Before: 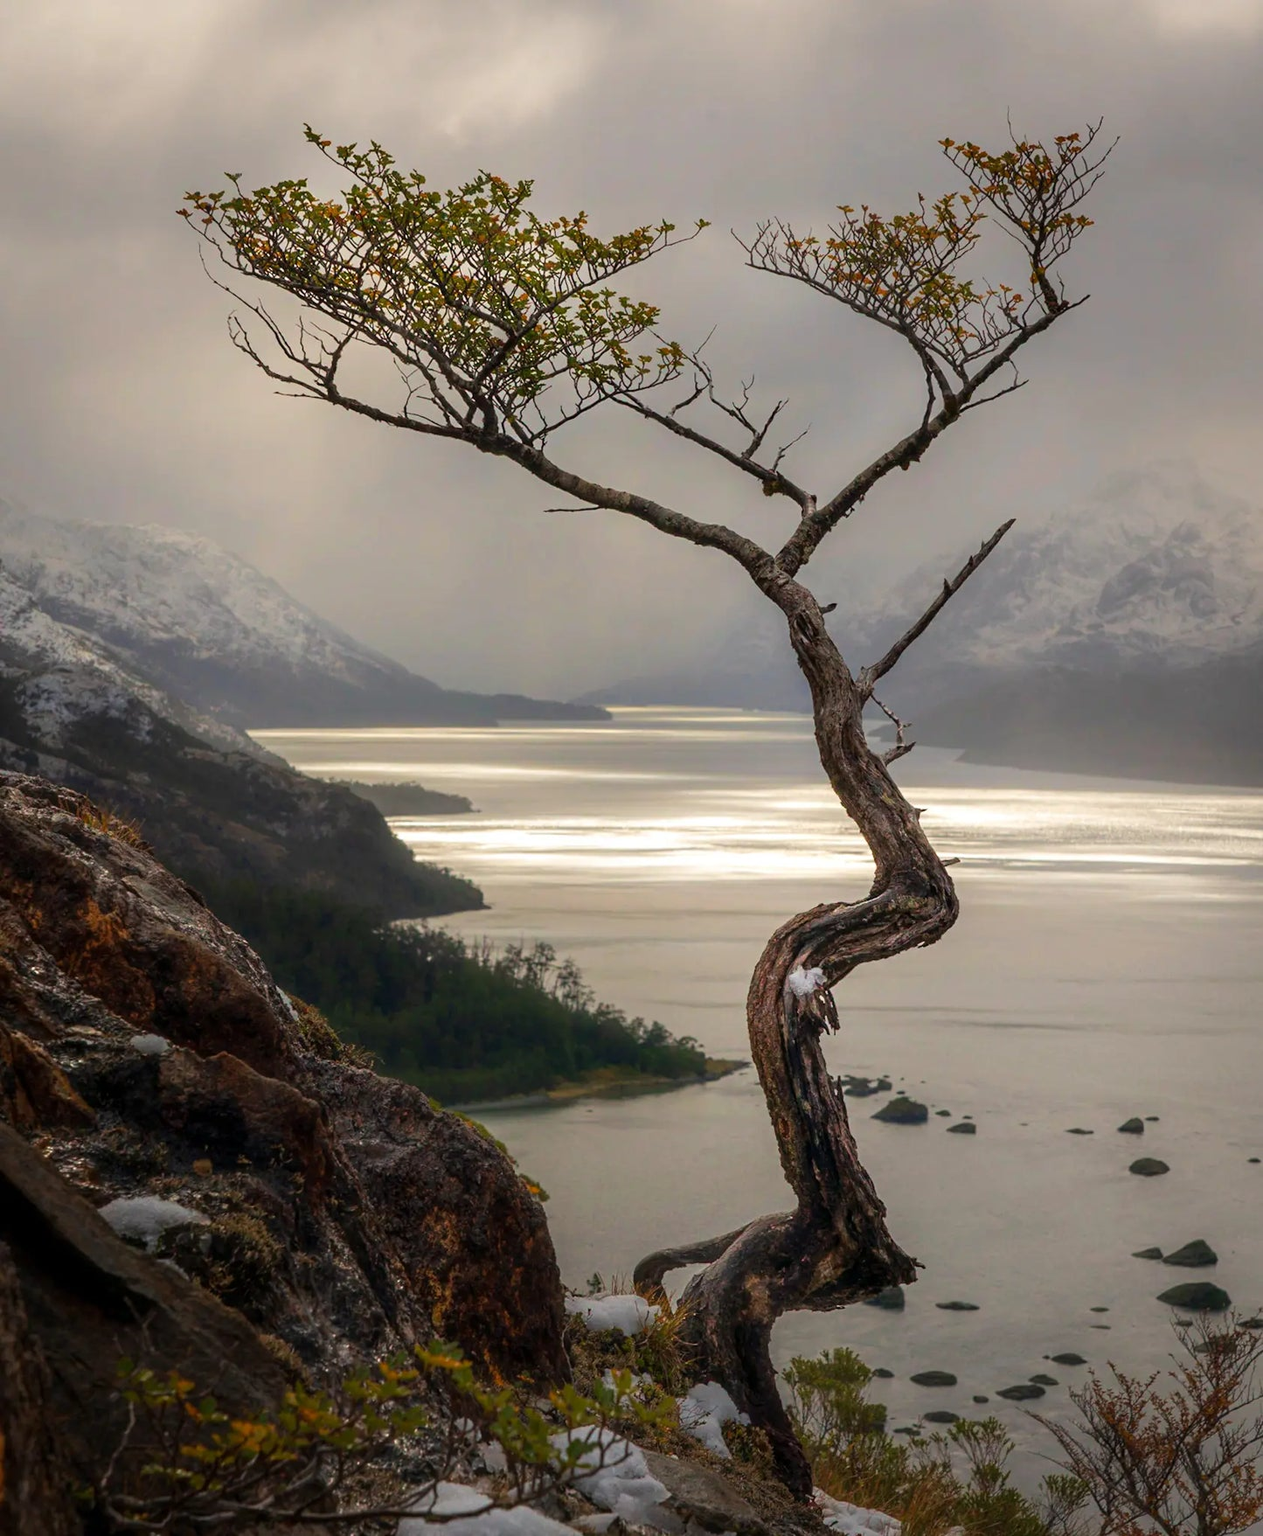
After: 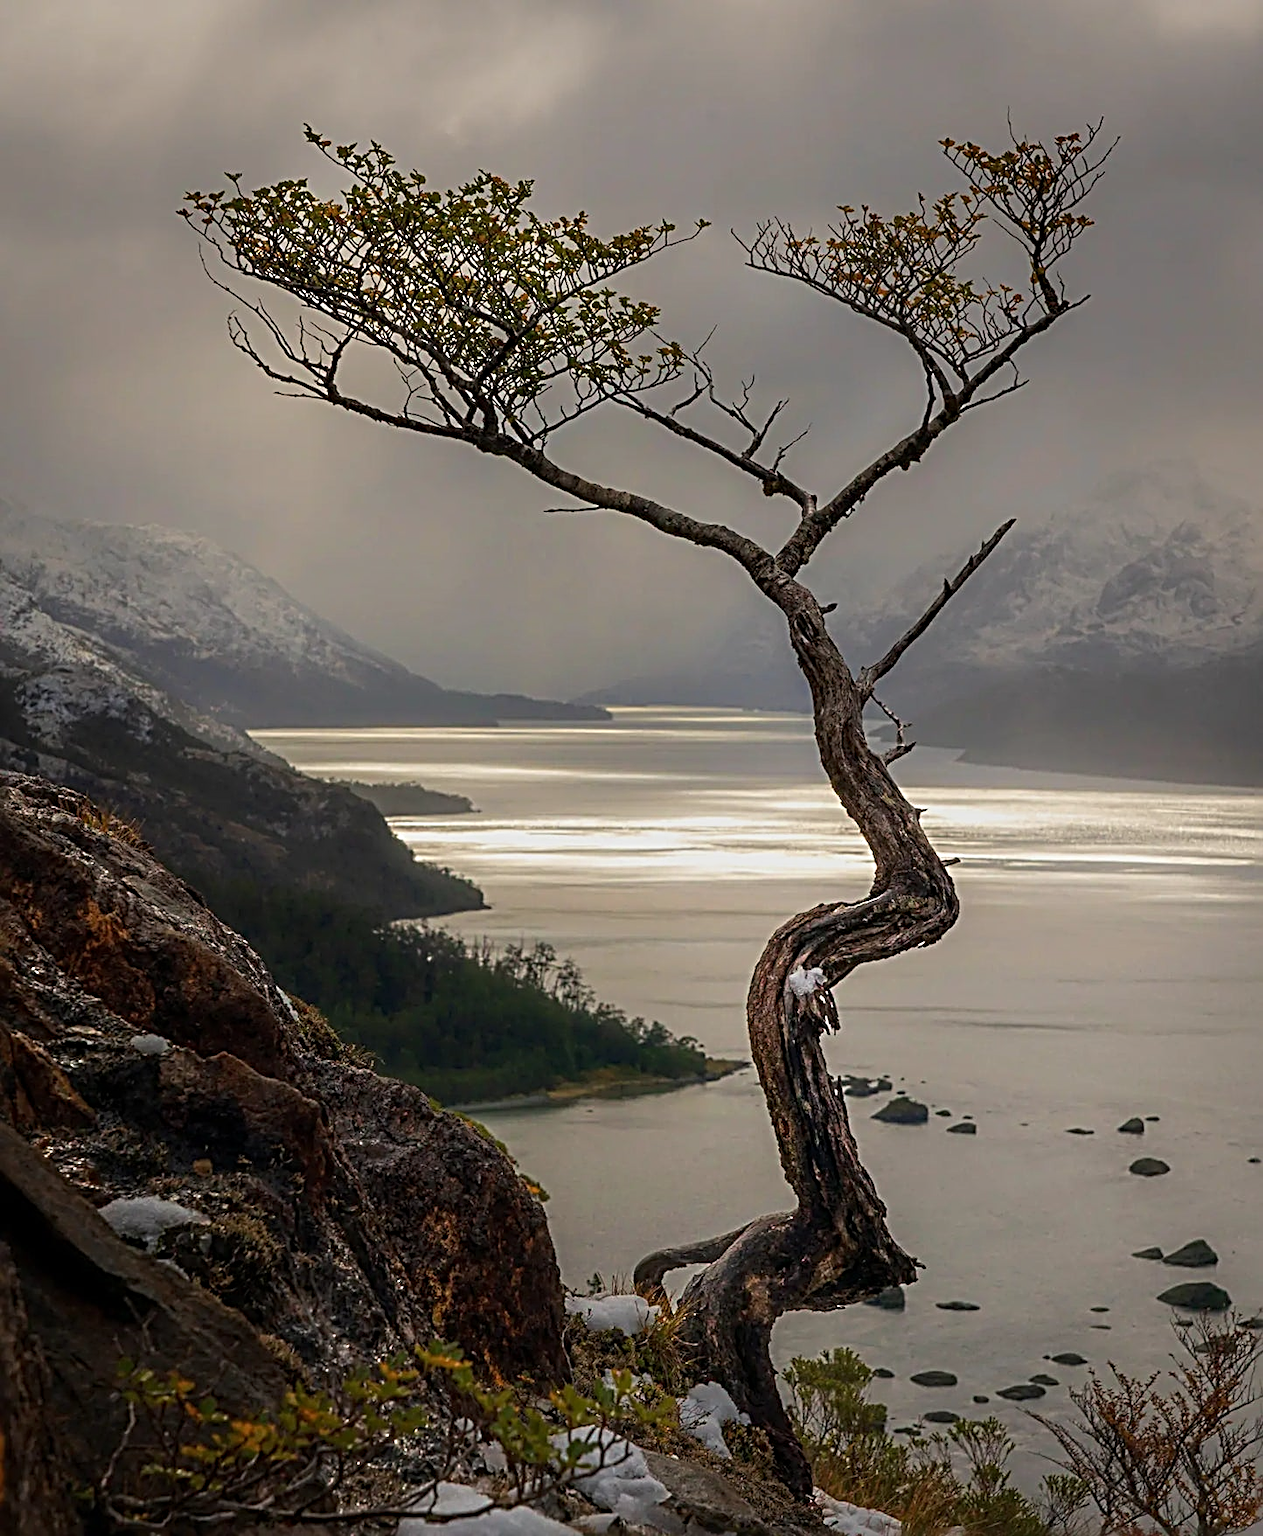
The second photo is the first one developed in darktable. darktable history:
sharpen: radius 3.69, amount 0.928
tone equalizer: on, module defaults
graduated density: rotation -0.352°, offset 57.64
